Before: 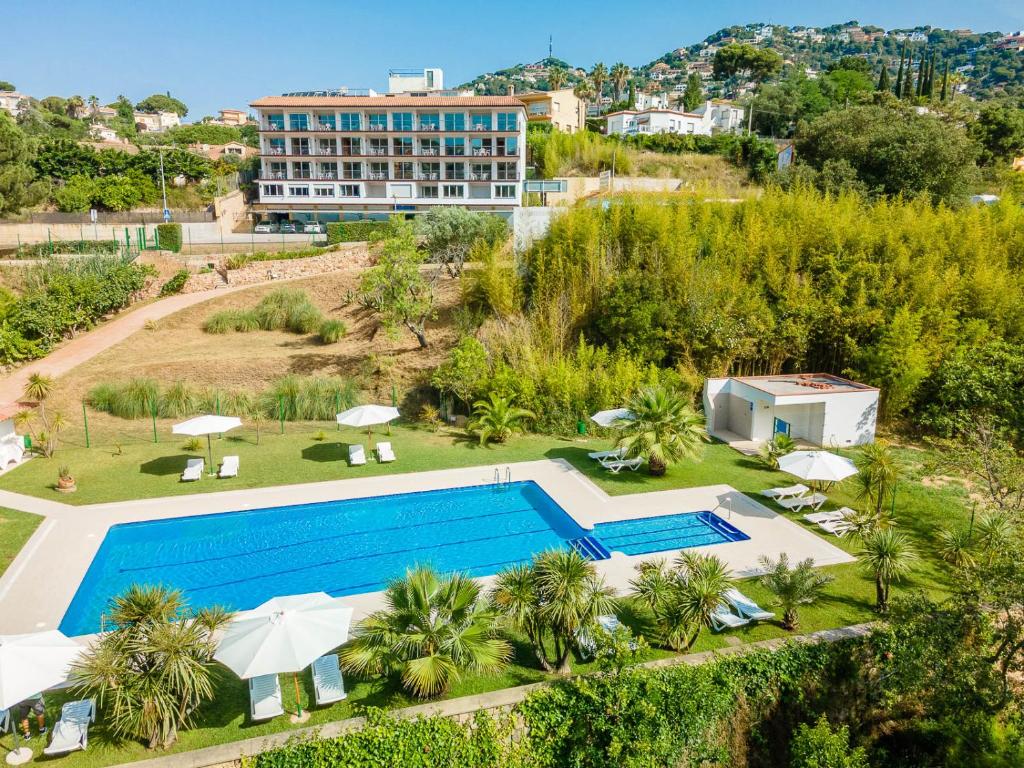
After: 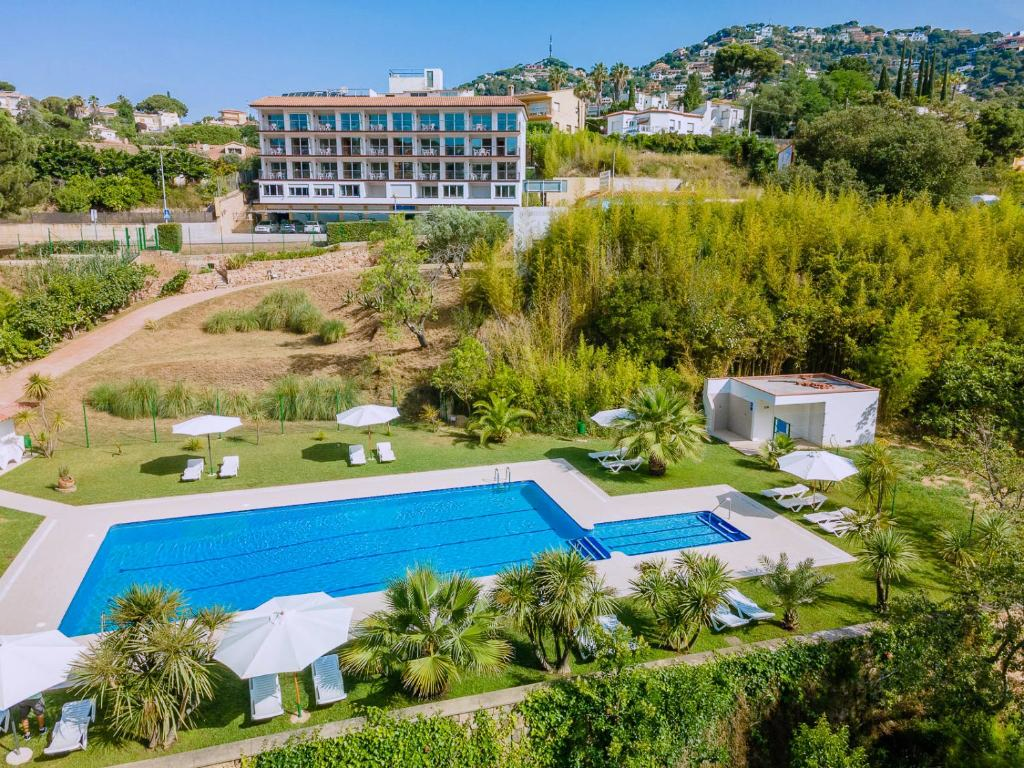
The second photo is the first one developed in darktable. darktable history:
exposure: exposure -0.293 EV, compensate highlight preservation false
white balance: red 1.004, blue 1.096
